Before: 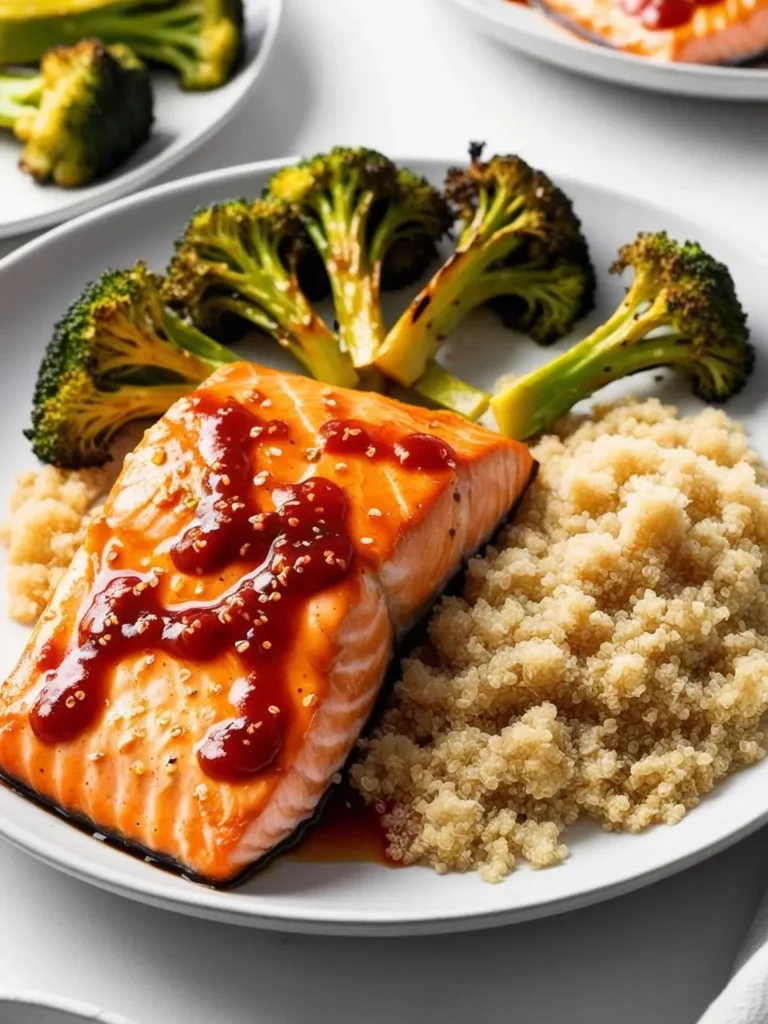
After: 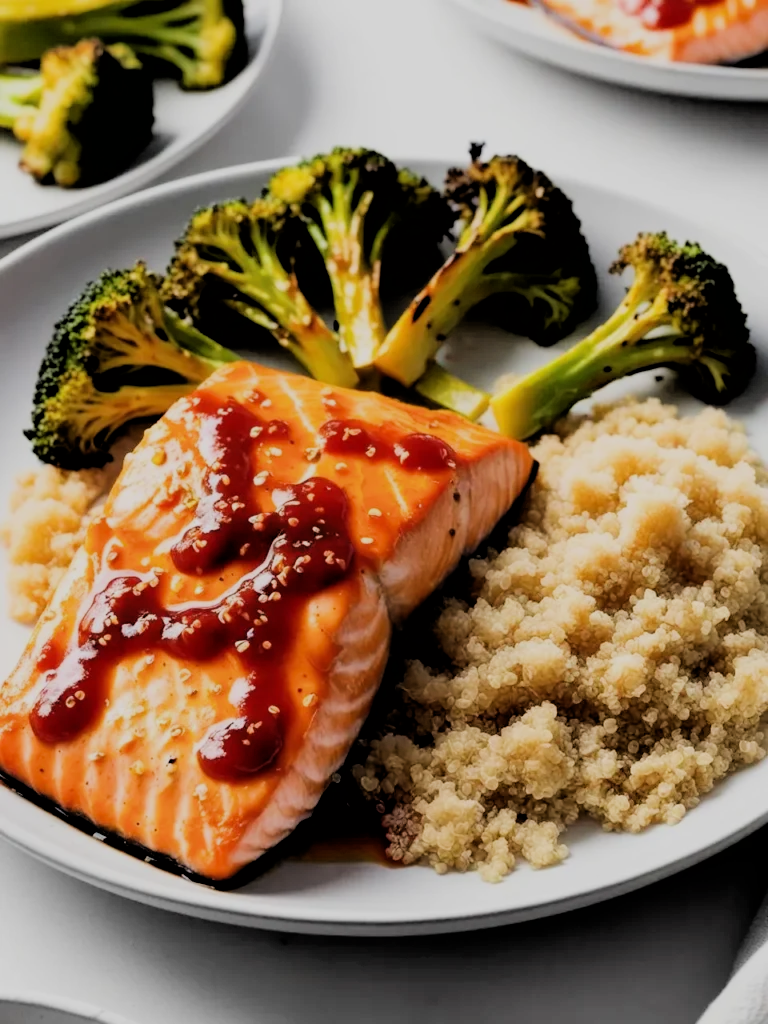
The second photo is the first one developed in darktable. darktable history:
filmic rgb: black relative exposure -2.88 EV, white relative exposure 4.56 EV, hardness 1.75, contrast 1.243
